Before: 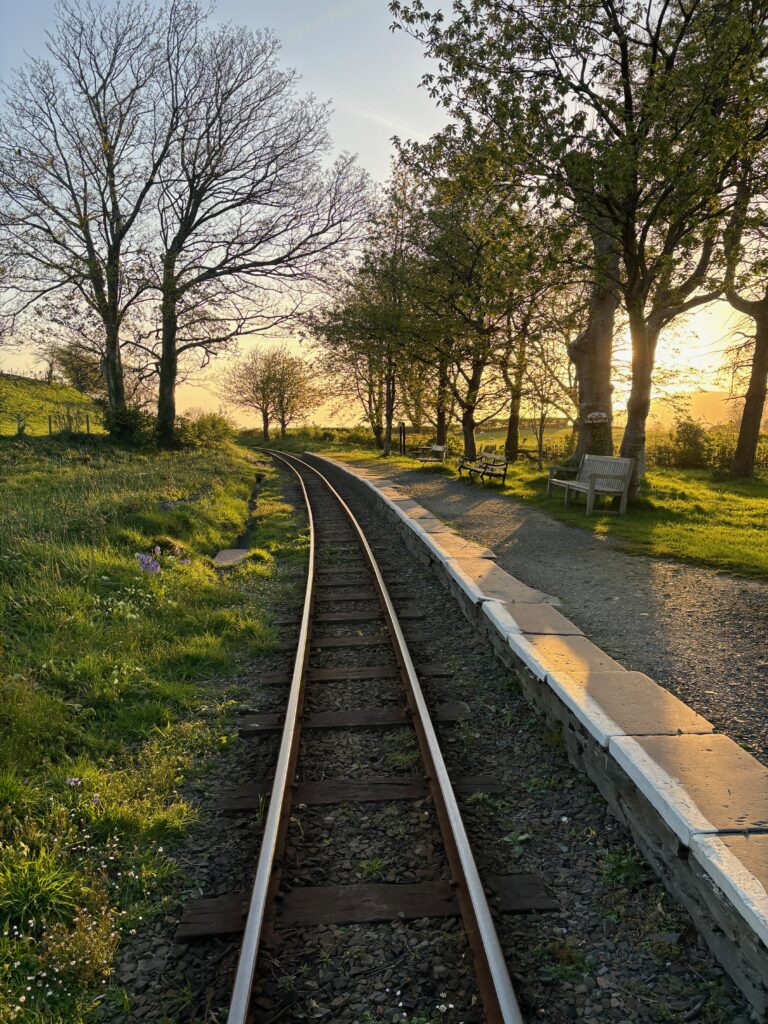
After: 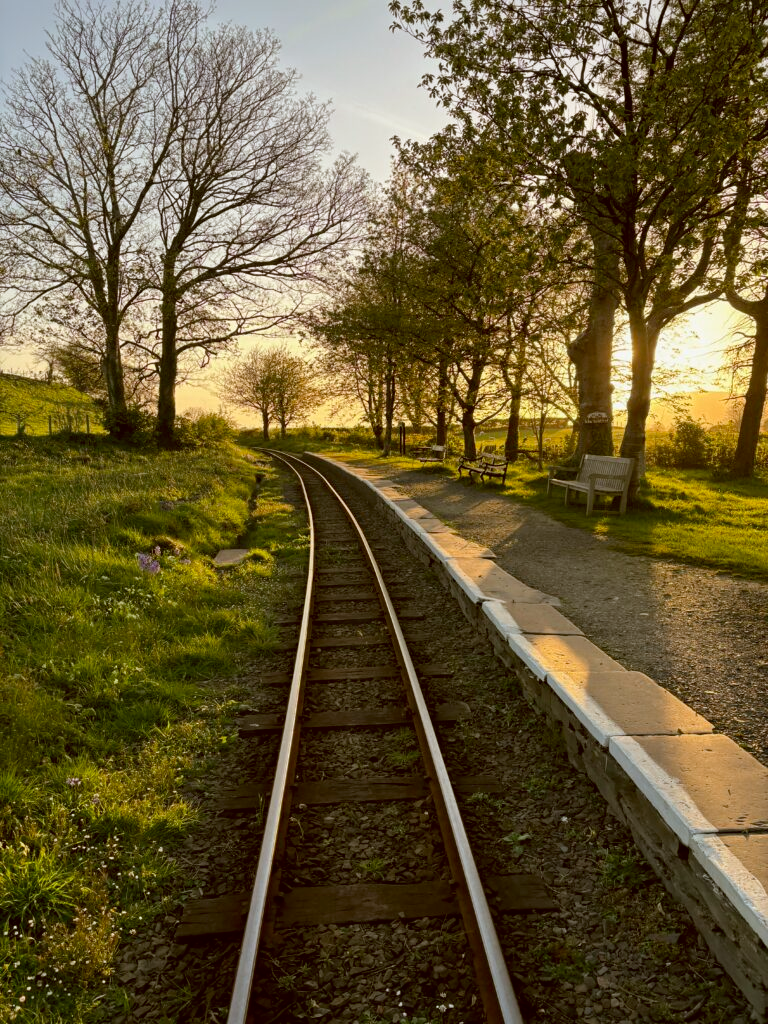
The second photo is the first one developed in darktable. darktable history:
color correction: highlights a* -0.35, highlights b* 0.181, shadows a* 5.07, shadows b* 20.7
